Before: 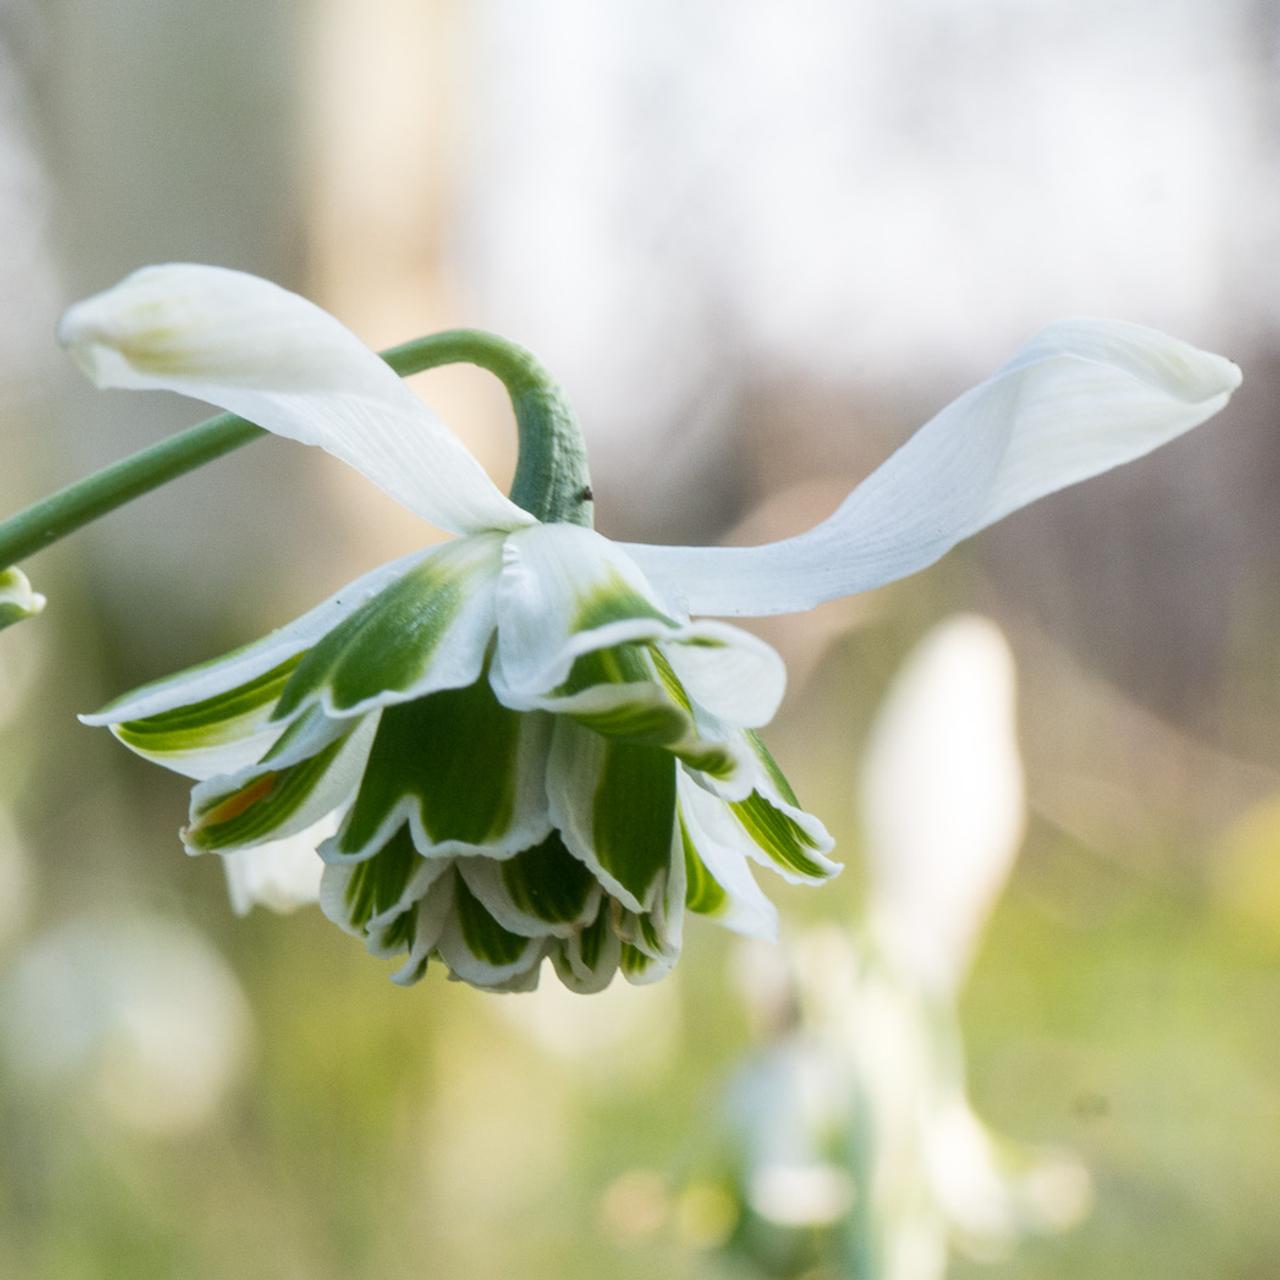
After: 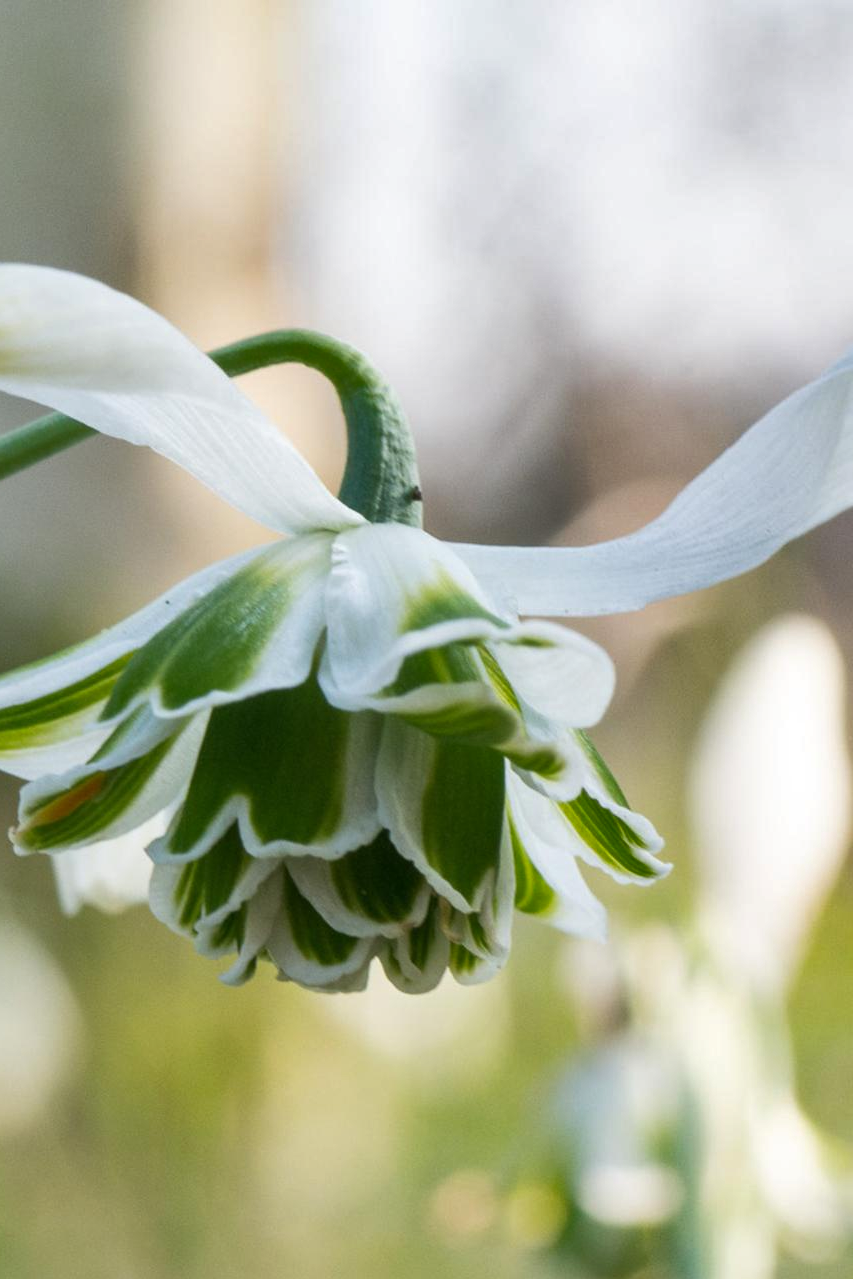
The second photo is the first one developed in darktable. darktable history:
crop and rotate: left 13.409%, right 19.926%
shadows and highlights: shadows 32.65, highlights -46.53, compress 49.95%, highlights color adjustment 78.74%, soften with gaussian
